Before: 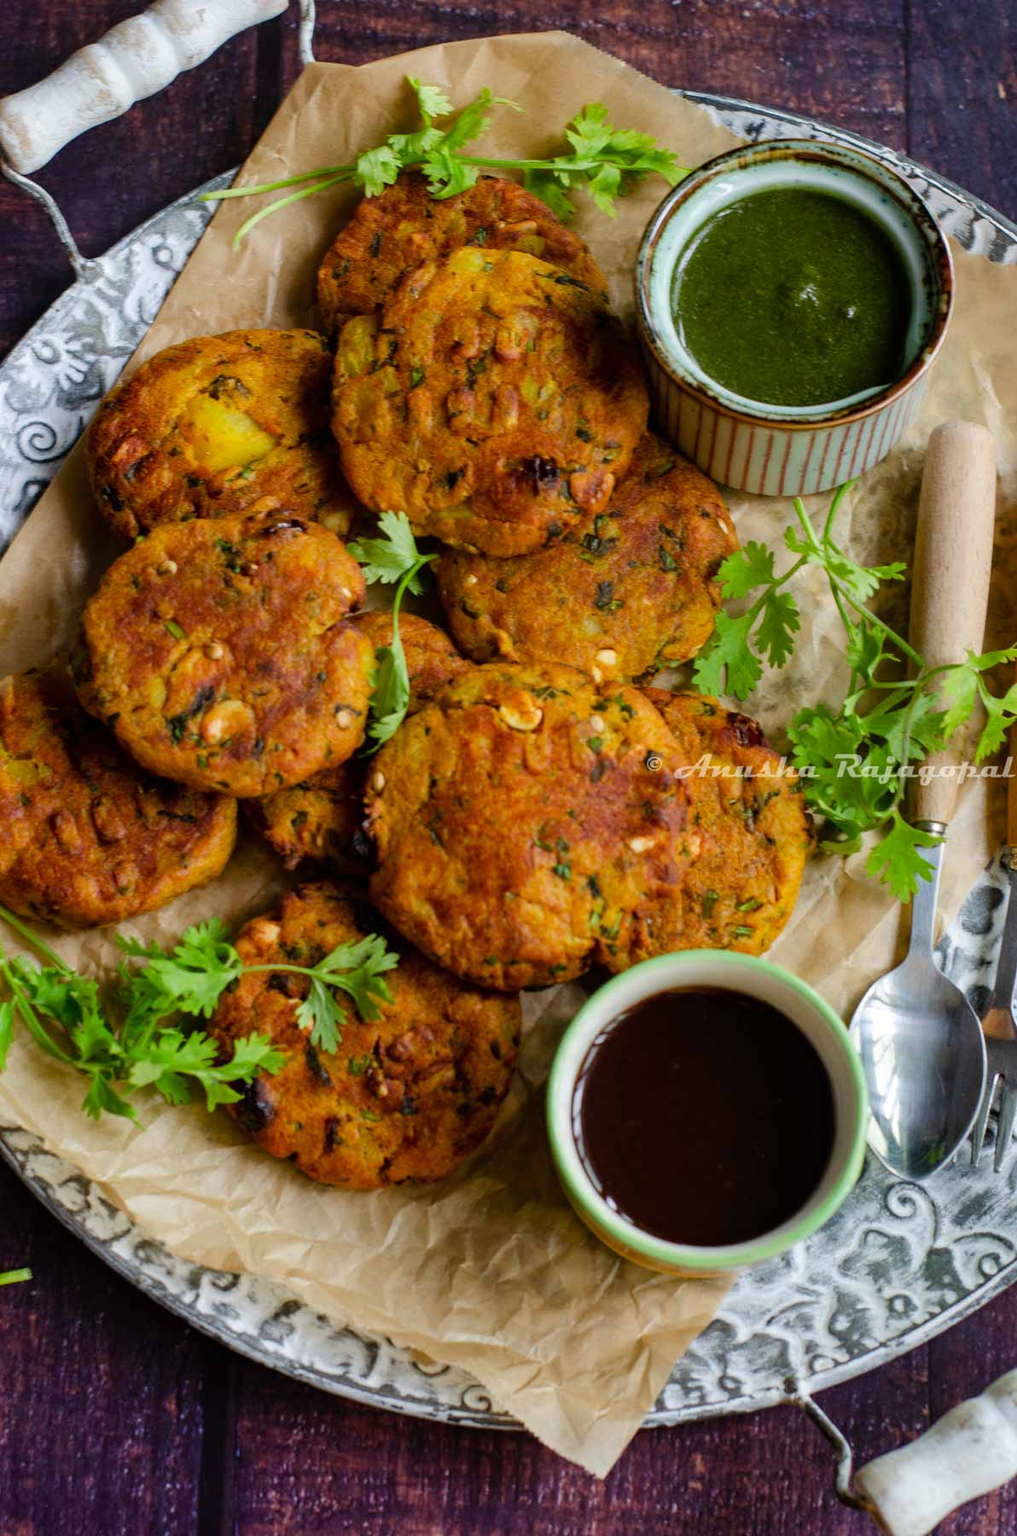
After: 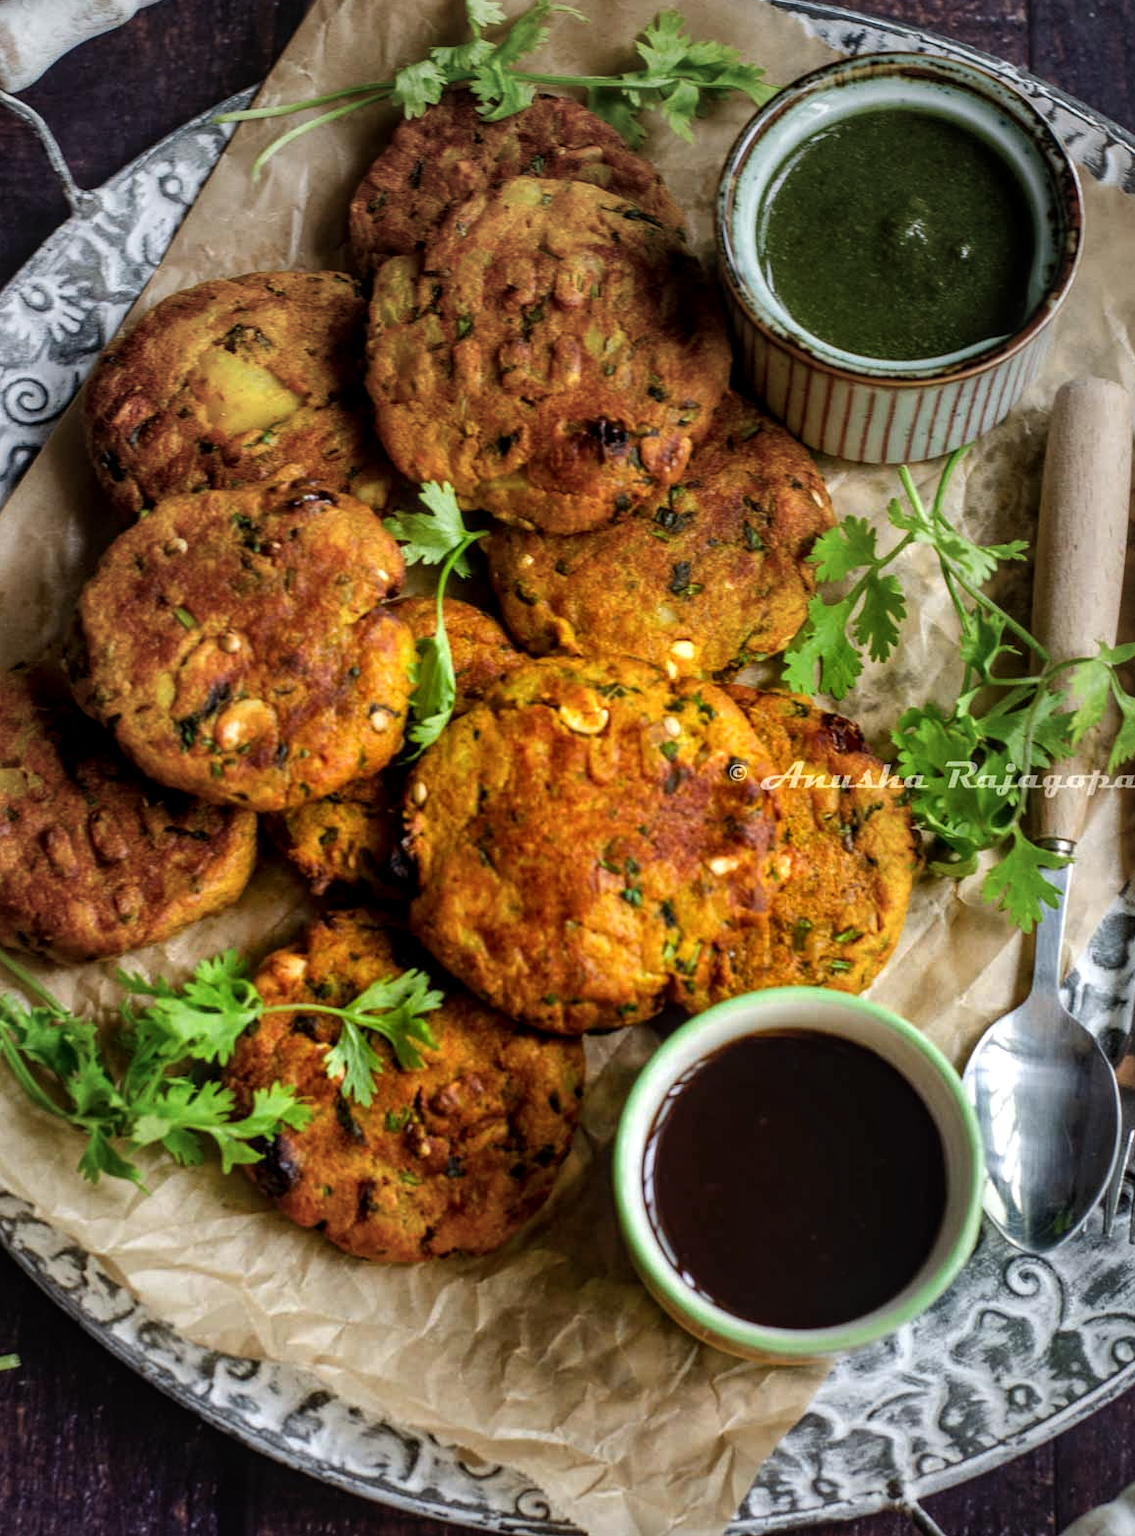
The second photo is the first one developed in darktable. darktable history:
local contrast: on, module defaults
vignetting: fall-off start 34.55%, fall-off radius 64.29%, brightness -0.398, saturation -0.298, center (-0.035, 0.144), width/height ratio 0.951
crop: left 1.435%, top 6.129%, right 1.724%, bottom 7.112%
shadows and highlights: radius 105.86, shadows 23.63, highlights -57.58, low approximation 0.01, soften with gaussian
color balance rgb: highlights gain › luminance 15.051%, perceptual saturation grading › global saturation 0.783%, perceptual brilliance grading › global brilliance 1.453%, perceptual brilliance grading › highlights 7.368%, perceptual brilliance grading › shadows -4.252%
